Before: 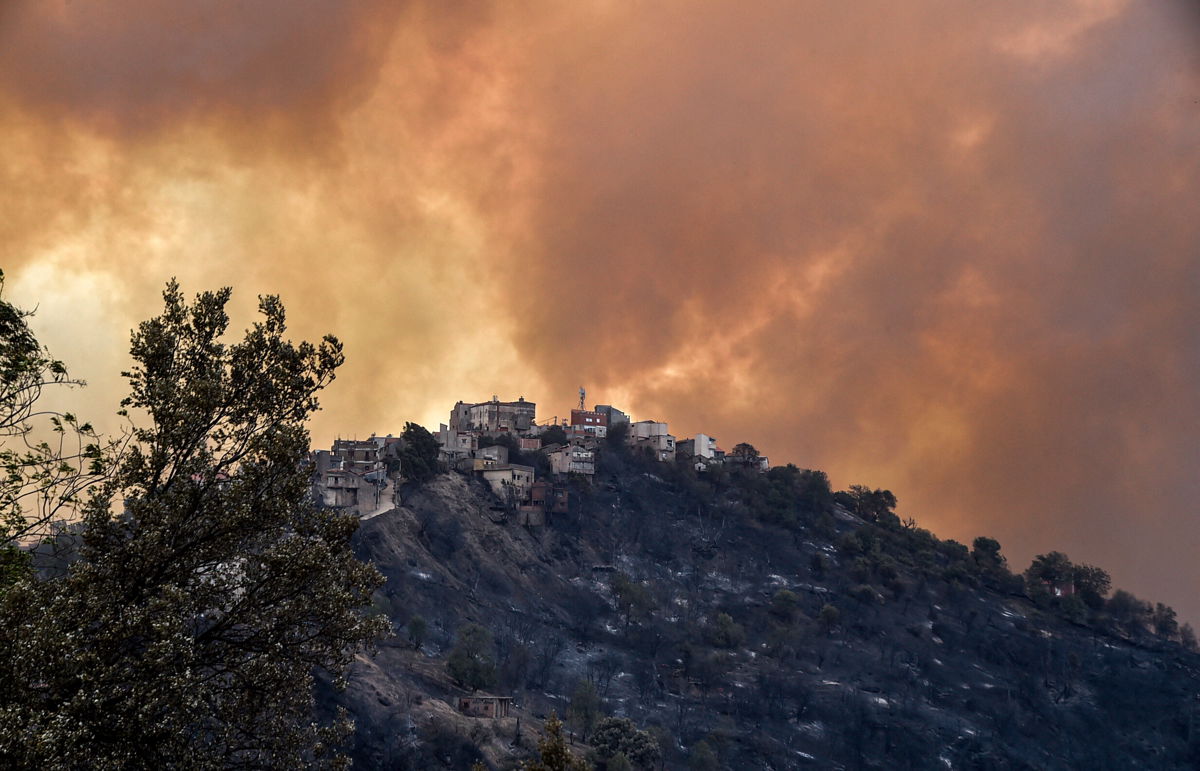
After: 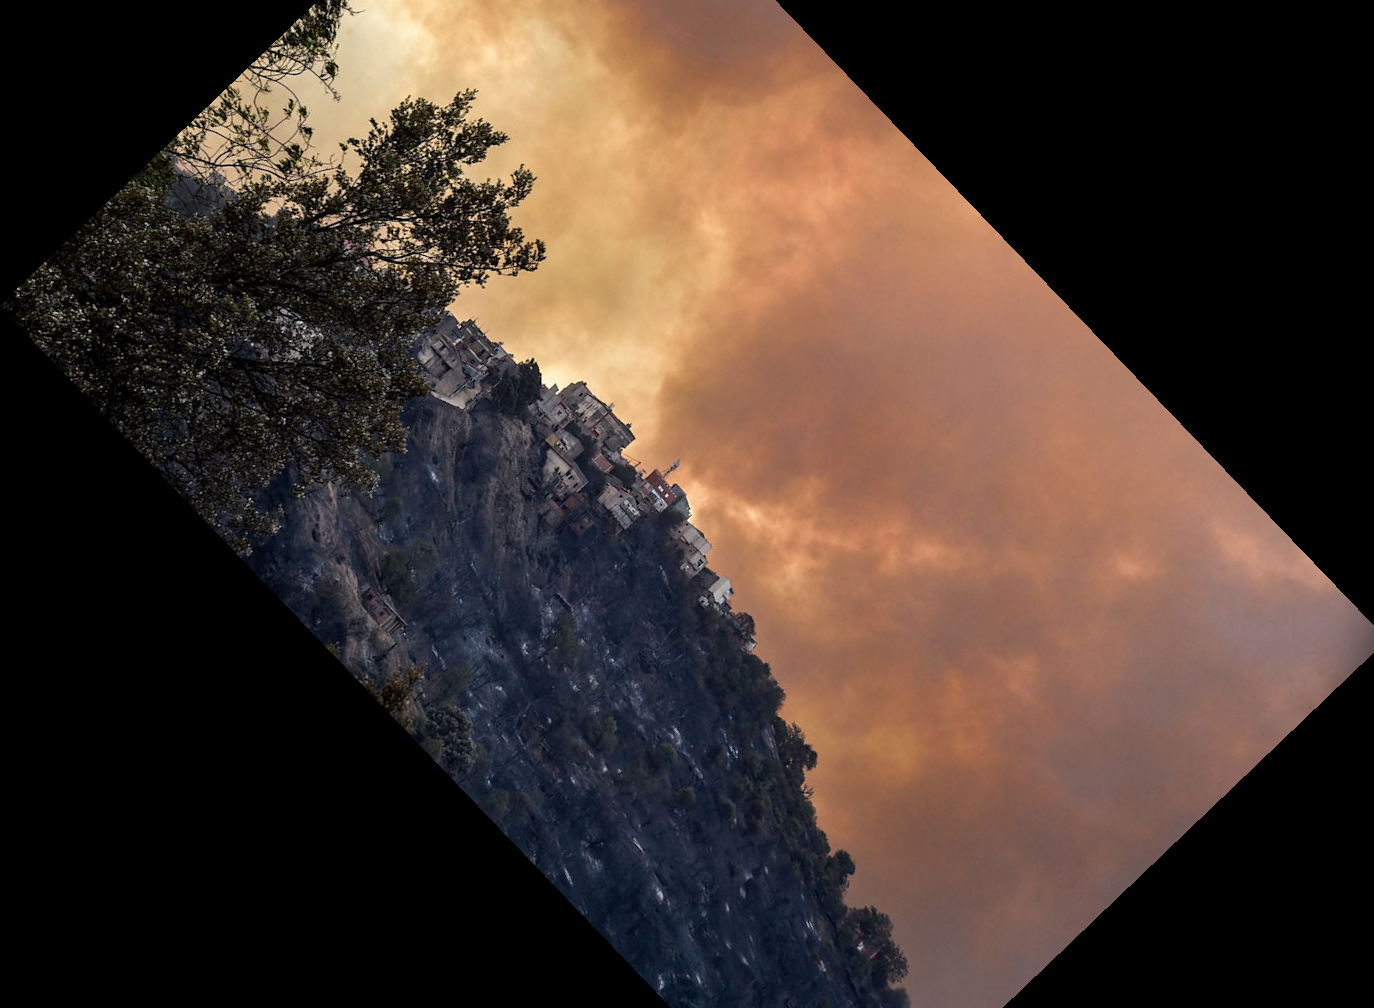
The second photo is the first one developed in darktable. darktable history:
exposure: compensate highlight preservation false
crop and rotate: angle -46.26°, top 16.234%, right 0.912%, bottom 11.704%
